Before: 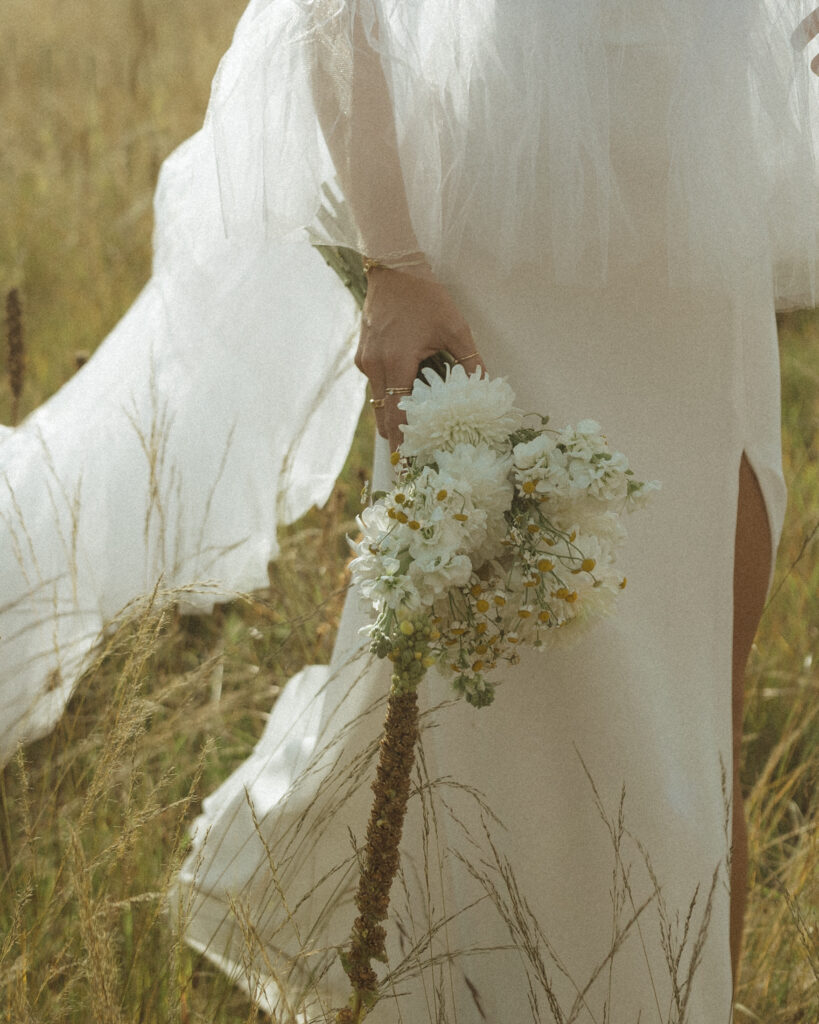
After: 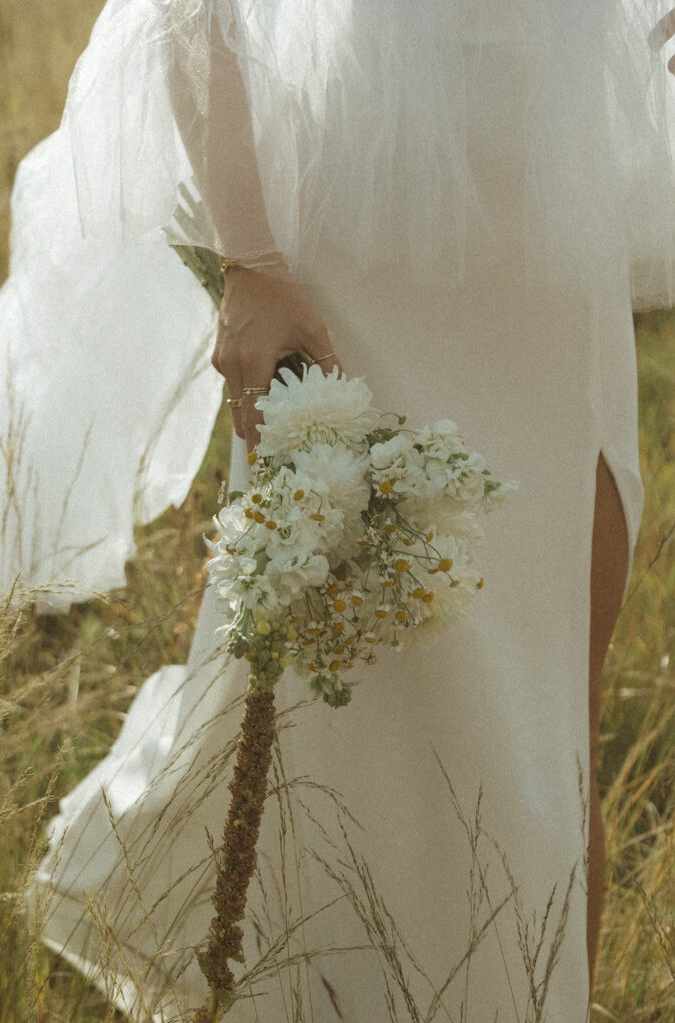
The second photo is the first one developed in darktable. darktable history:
crop: left 17.514%, bottom 0.032%
